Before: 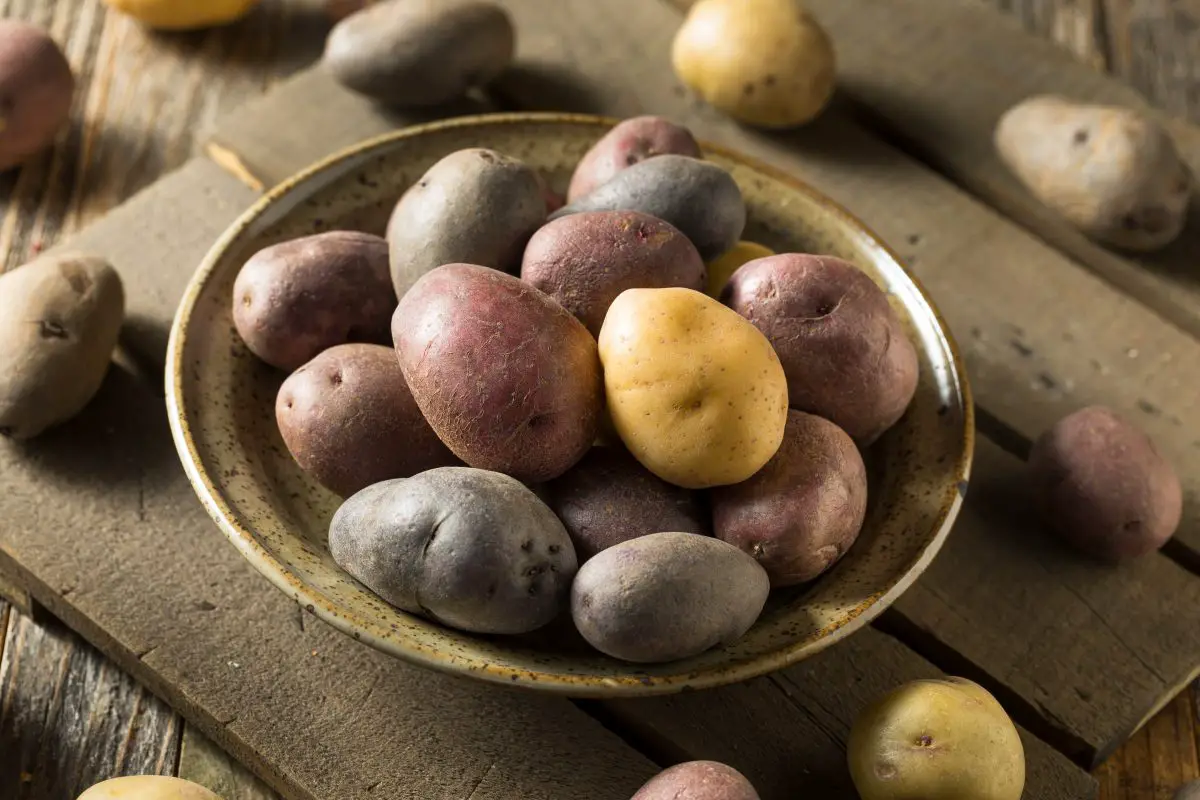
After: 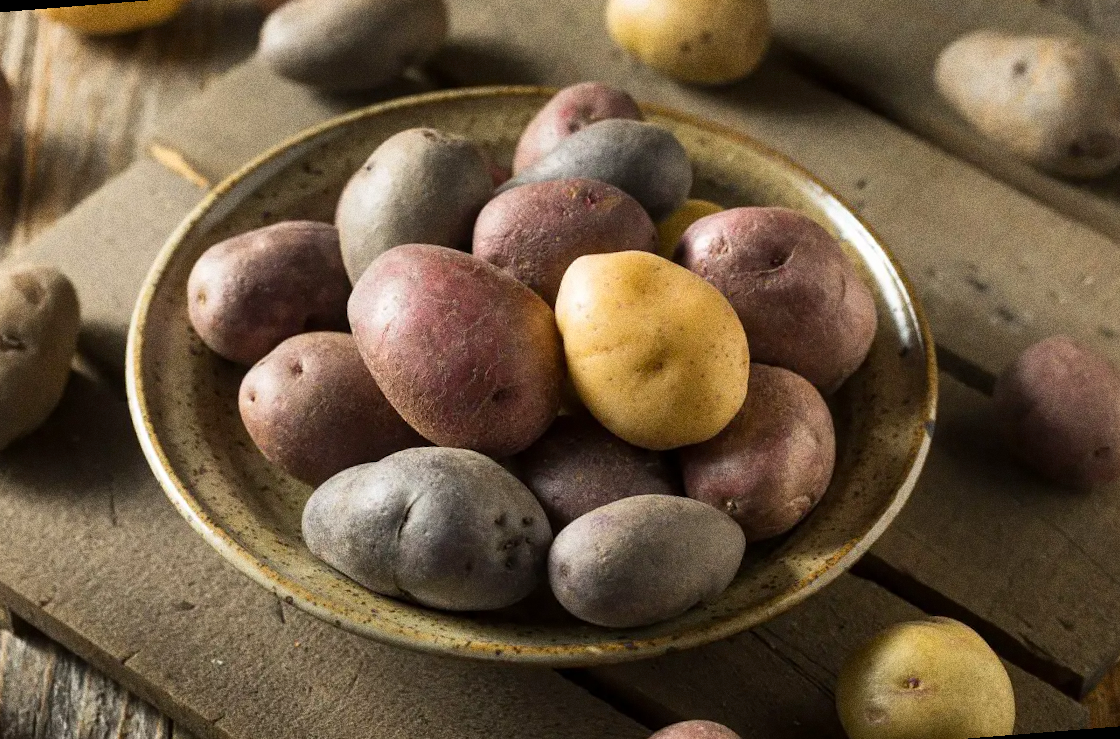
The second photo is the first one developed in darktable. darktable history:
rotate and perspective: rotation -4.57°, crop left 0.054, crop right 0.944, crop top 0.087, crop bottom 0.914
grain: coarseness 0.09 ISO, strength 40%
